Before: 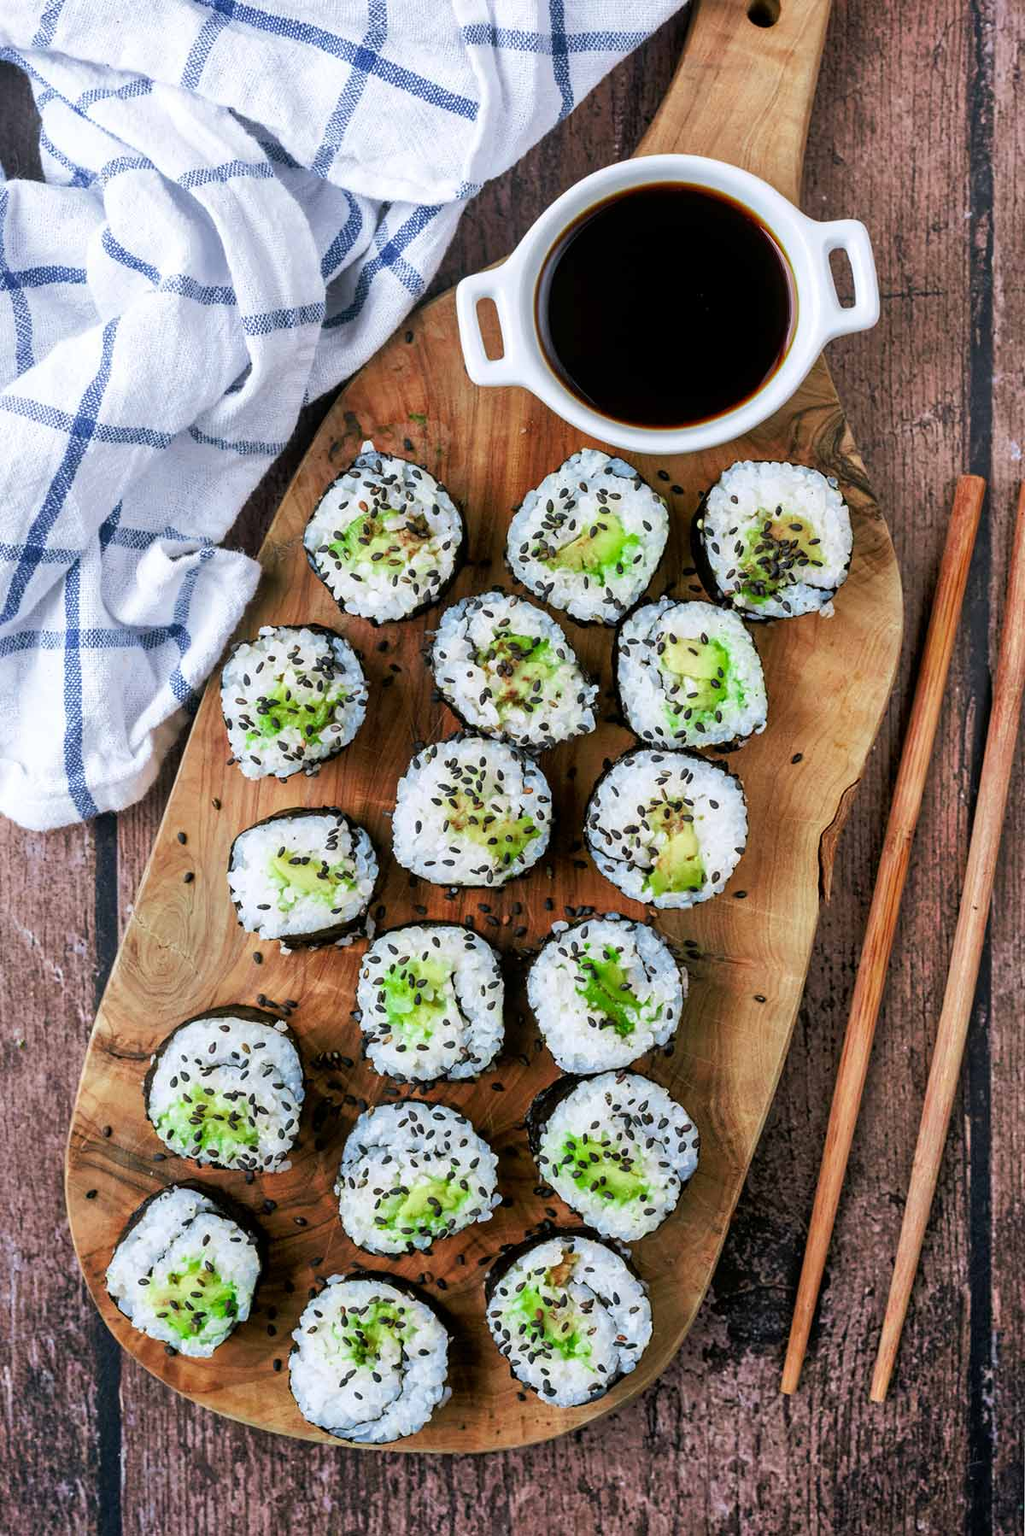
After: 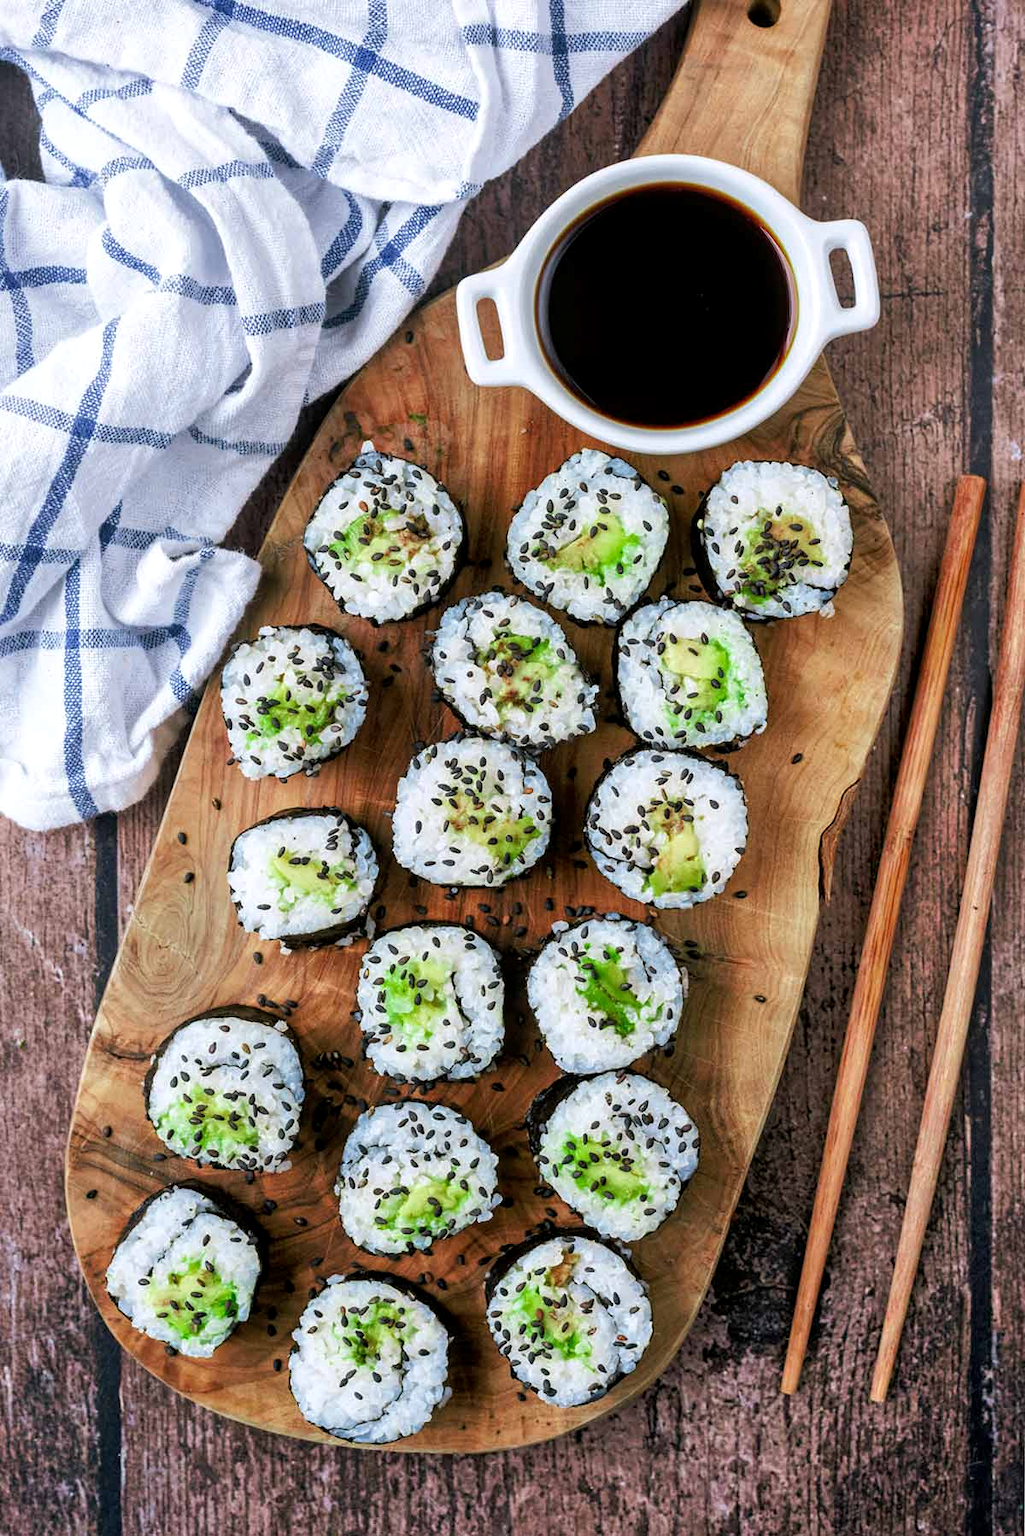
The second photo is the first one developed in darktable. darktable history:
local contrast: highlights 103%, shadows 97%, detail 119%, midtone range 0.2
